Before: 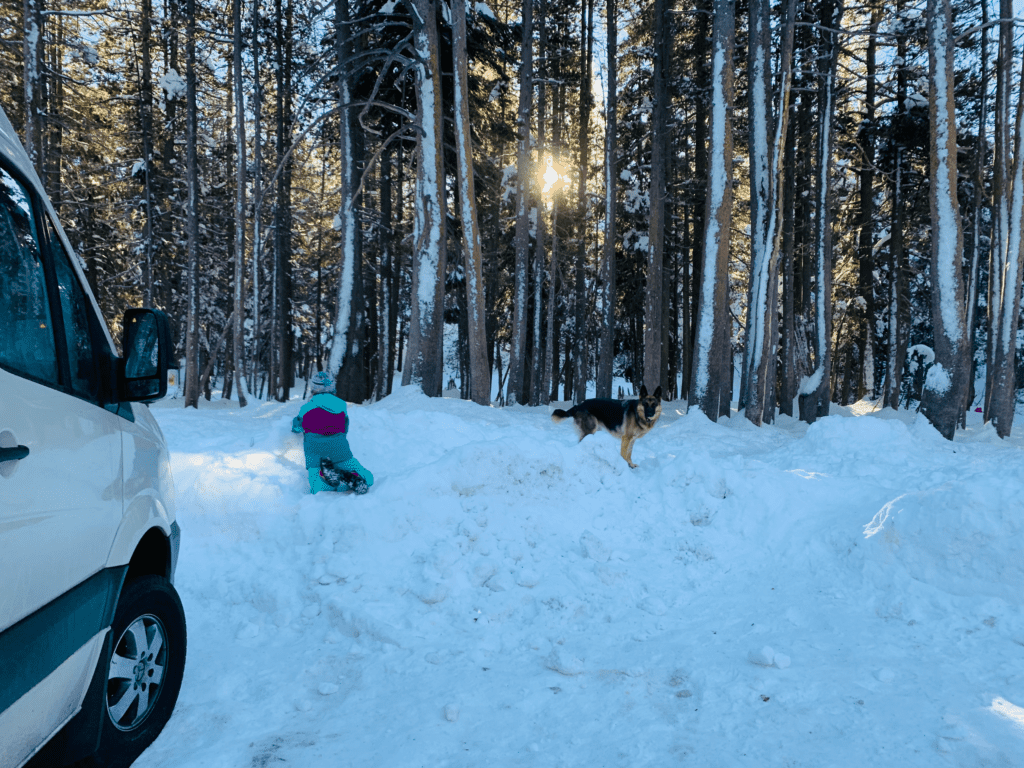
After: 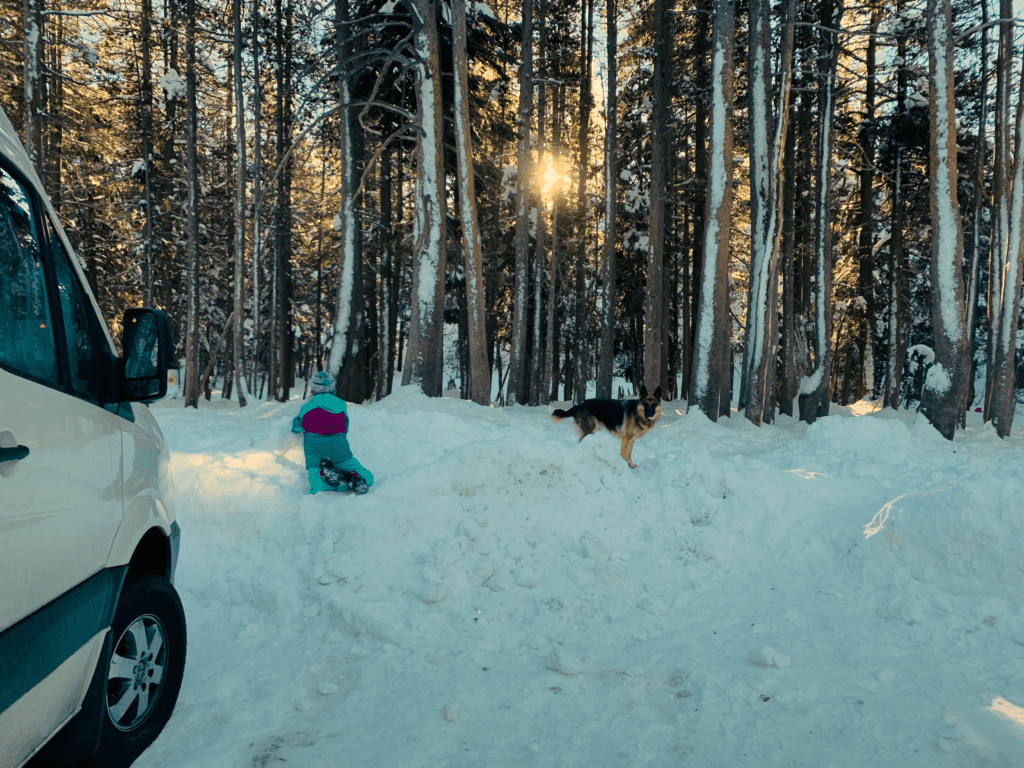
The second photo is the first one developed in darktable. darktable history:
white balance: red 1.123, blue 0.83
graduated density: rotation -180°, offset 27.42
